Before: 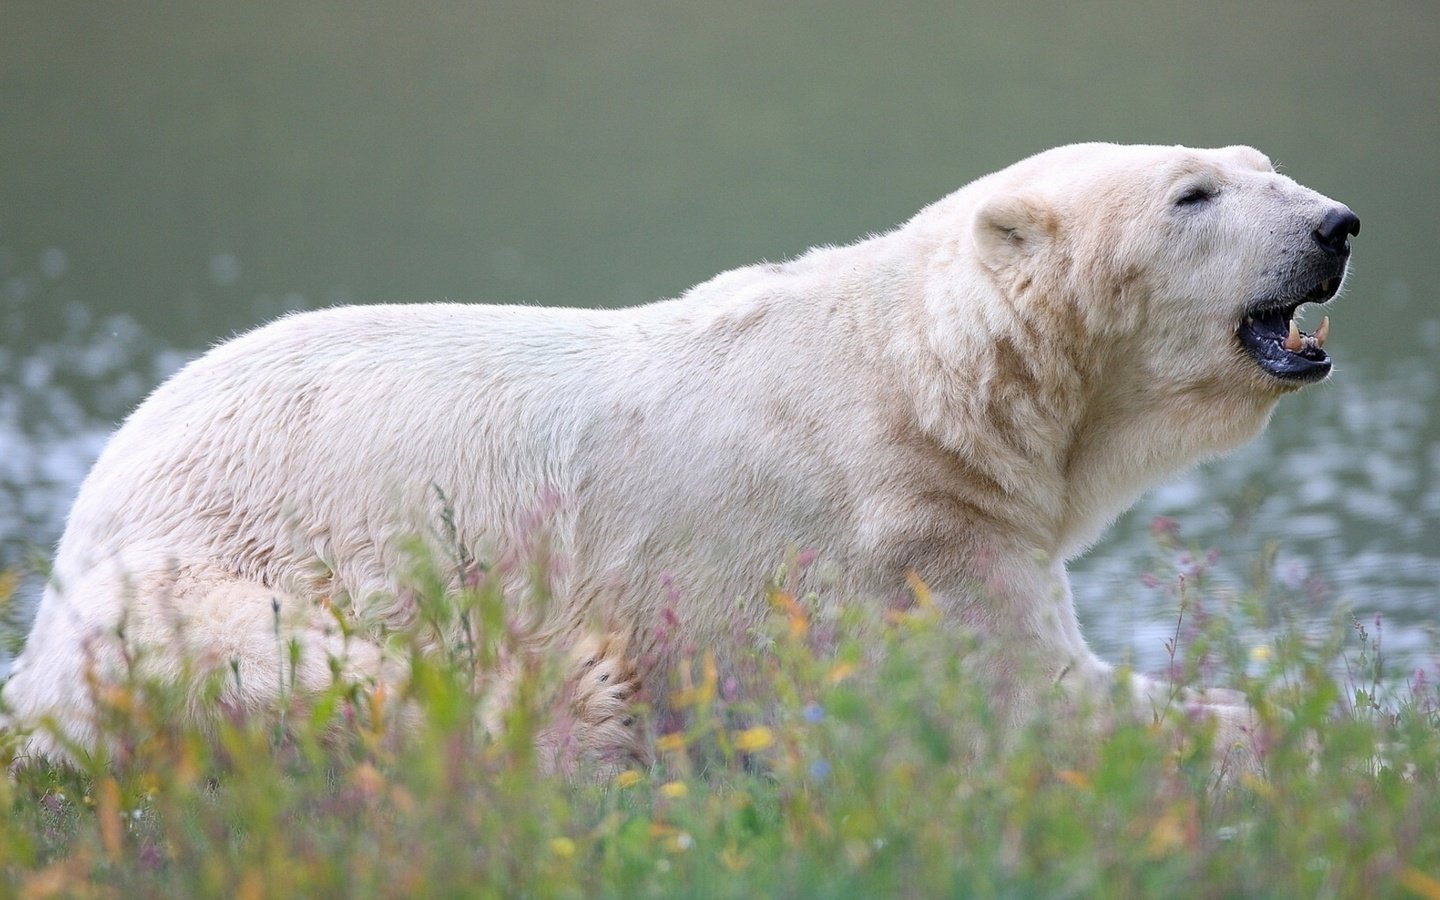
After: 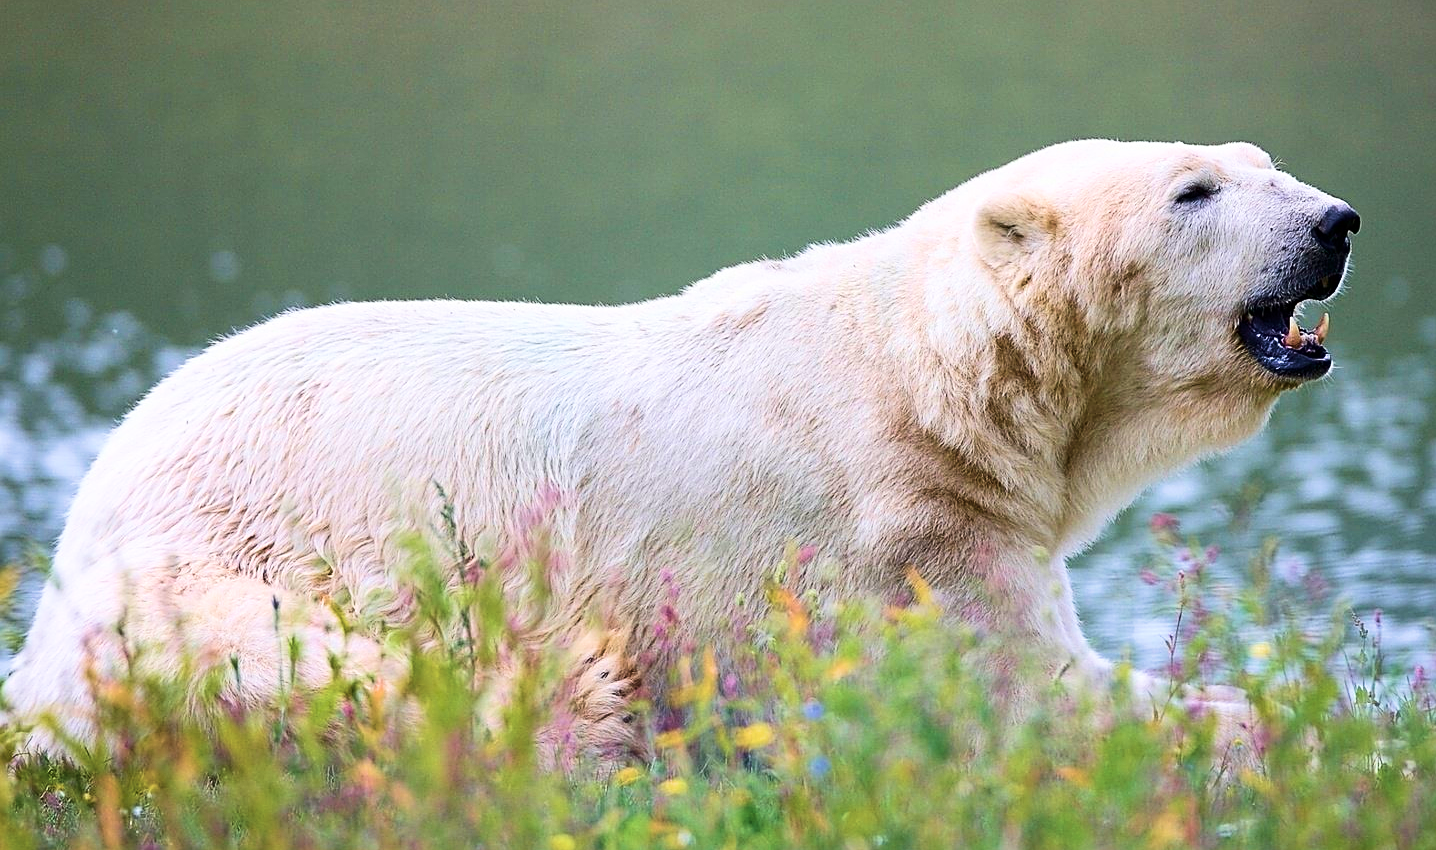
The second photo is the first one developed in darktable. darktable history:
velvia: strength 74.26%
sharpen: on, module defaults
contrast brightness saturation: contrast 0.283
crop: top 0.389%, right 0.26%, bottom 5.088%
